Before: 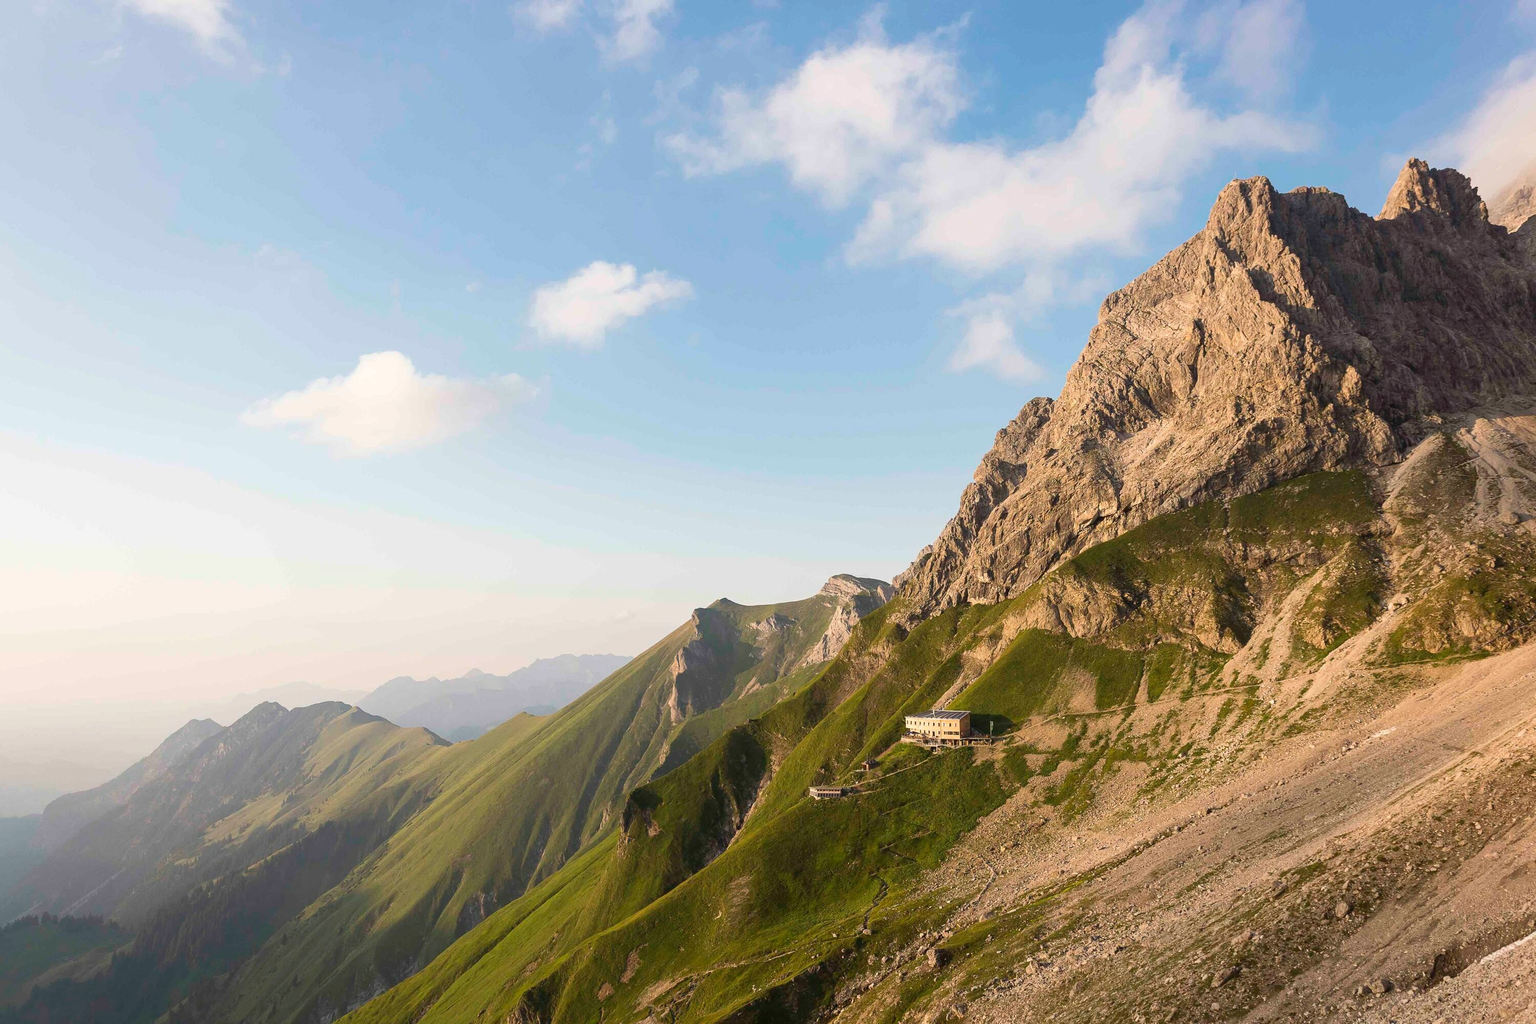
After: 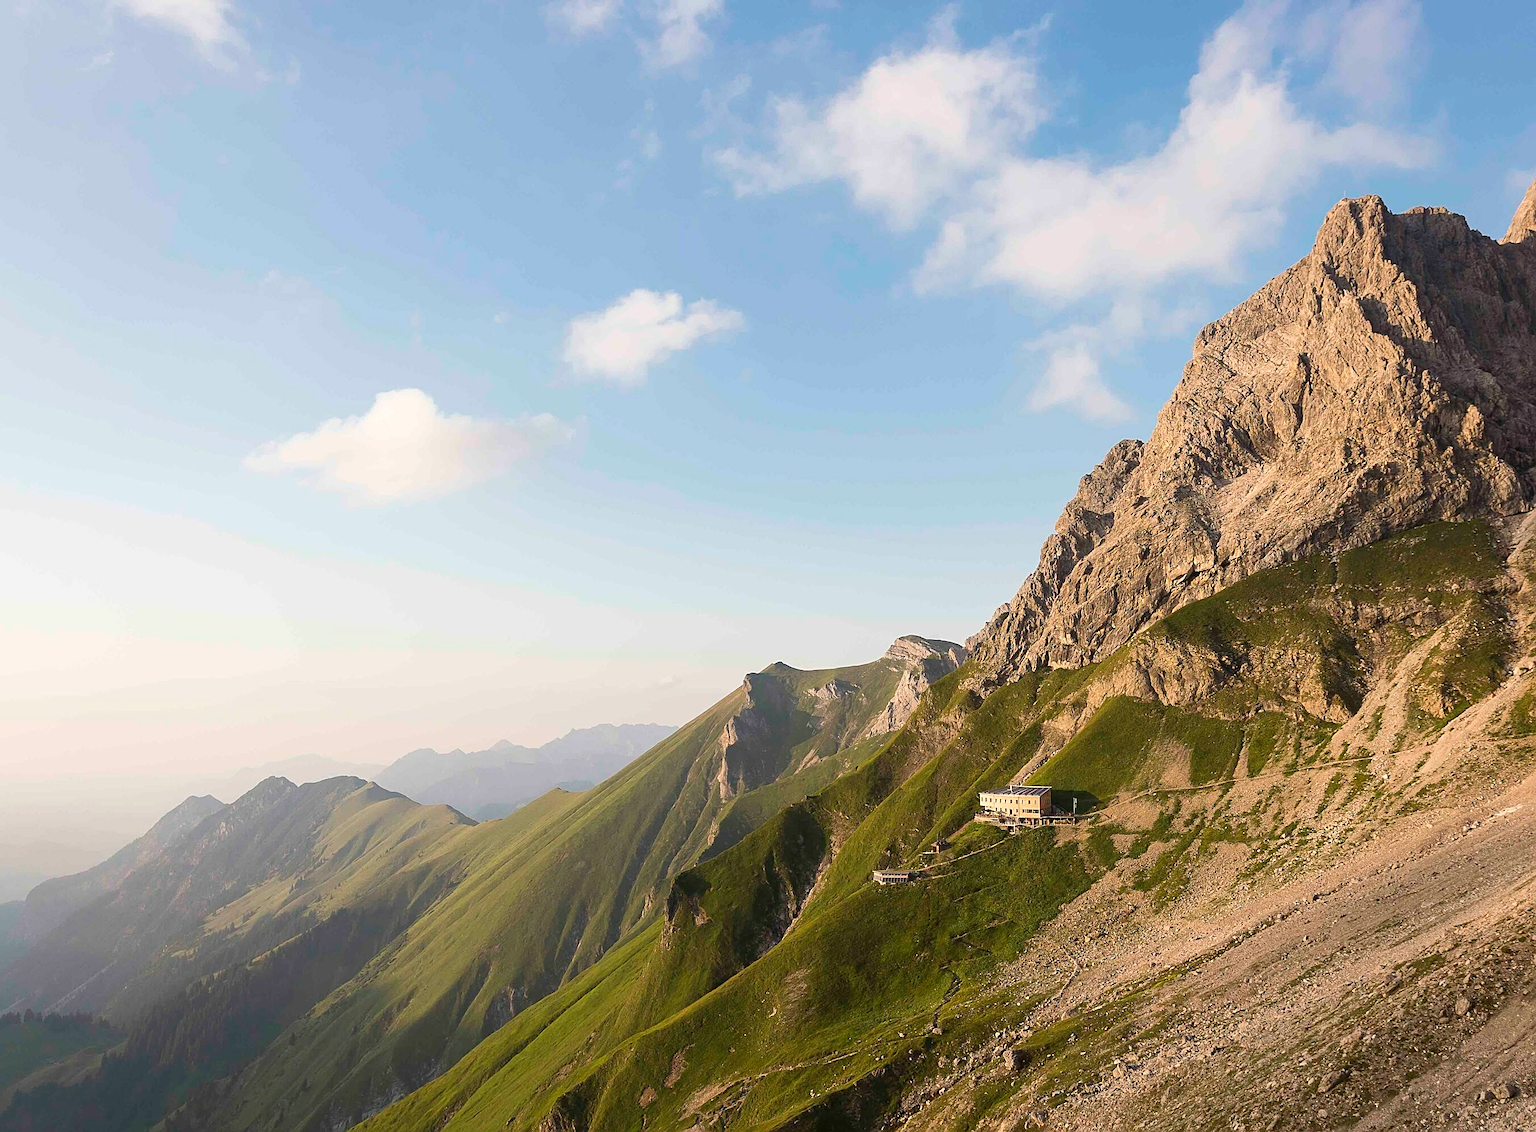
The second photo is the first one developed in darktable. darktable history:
crop and rotate: left 1.331%, right 8.265%
sharpen: amount 0.564
